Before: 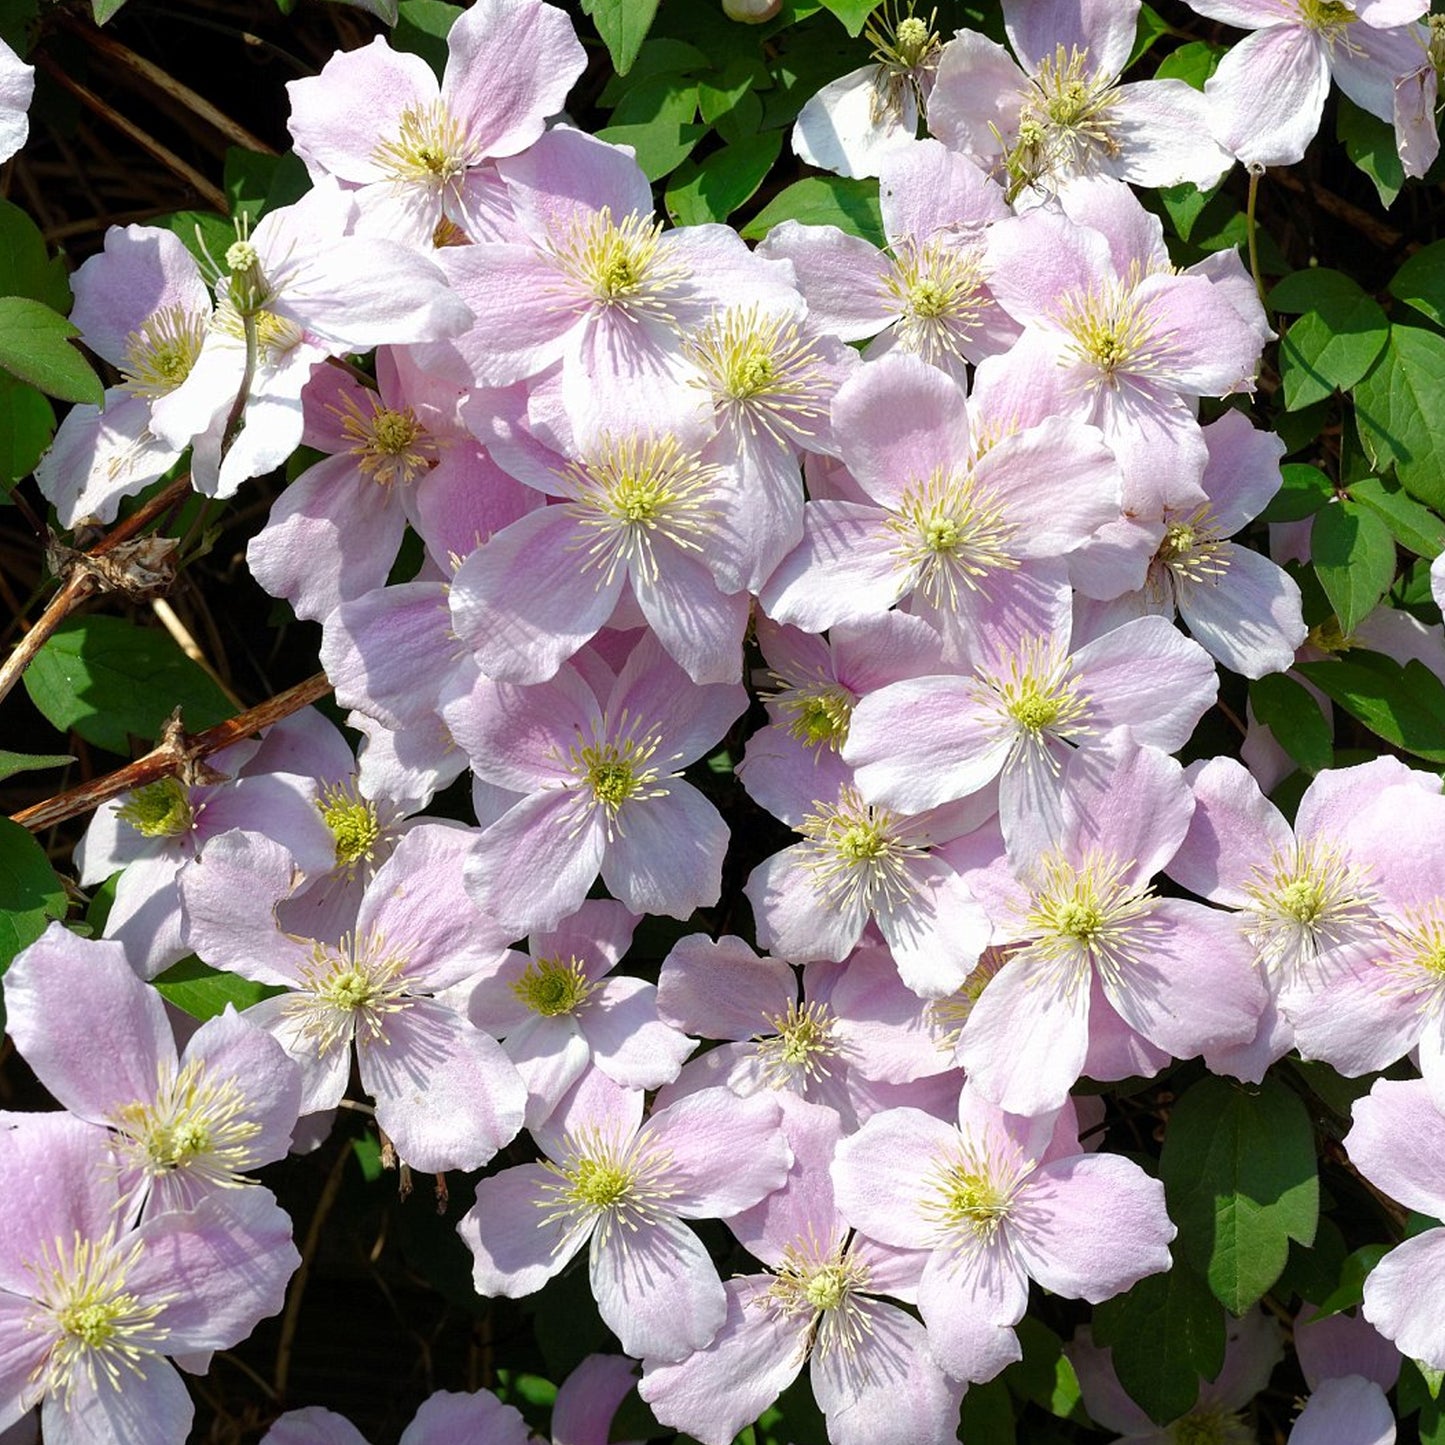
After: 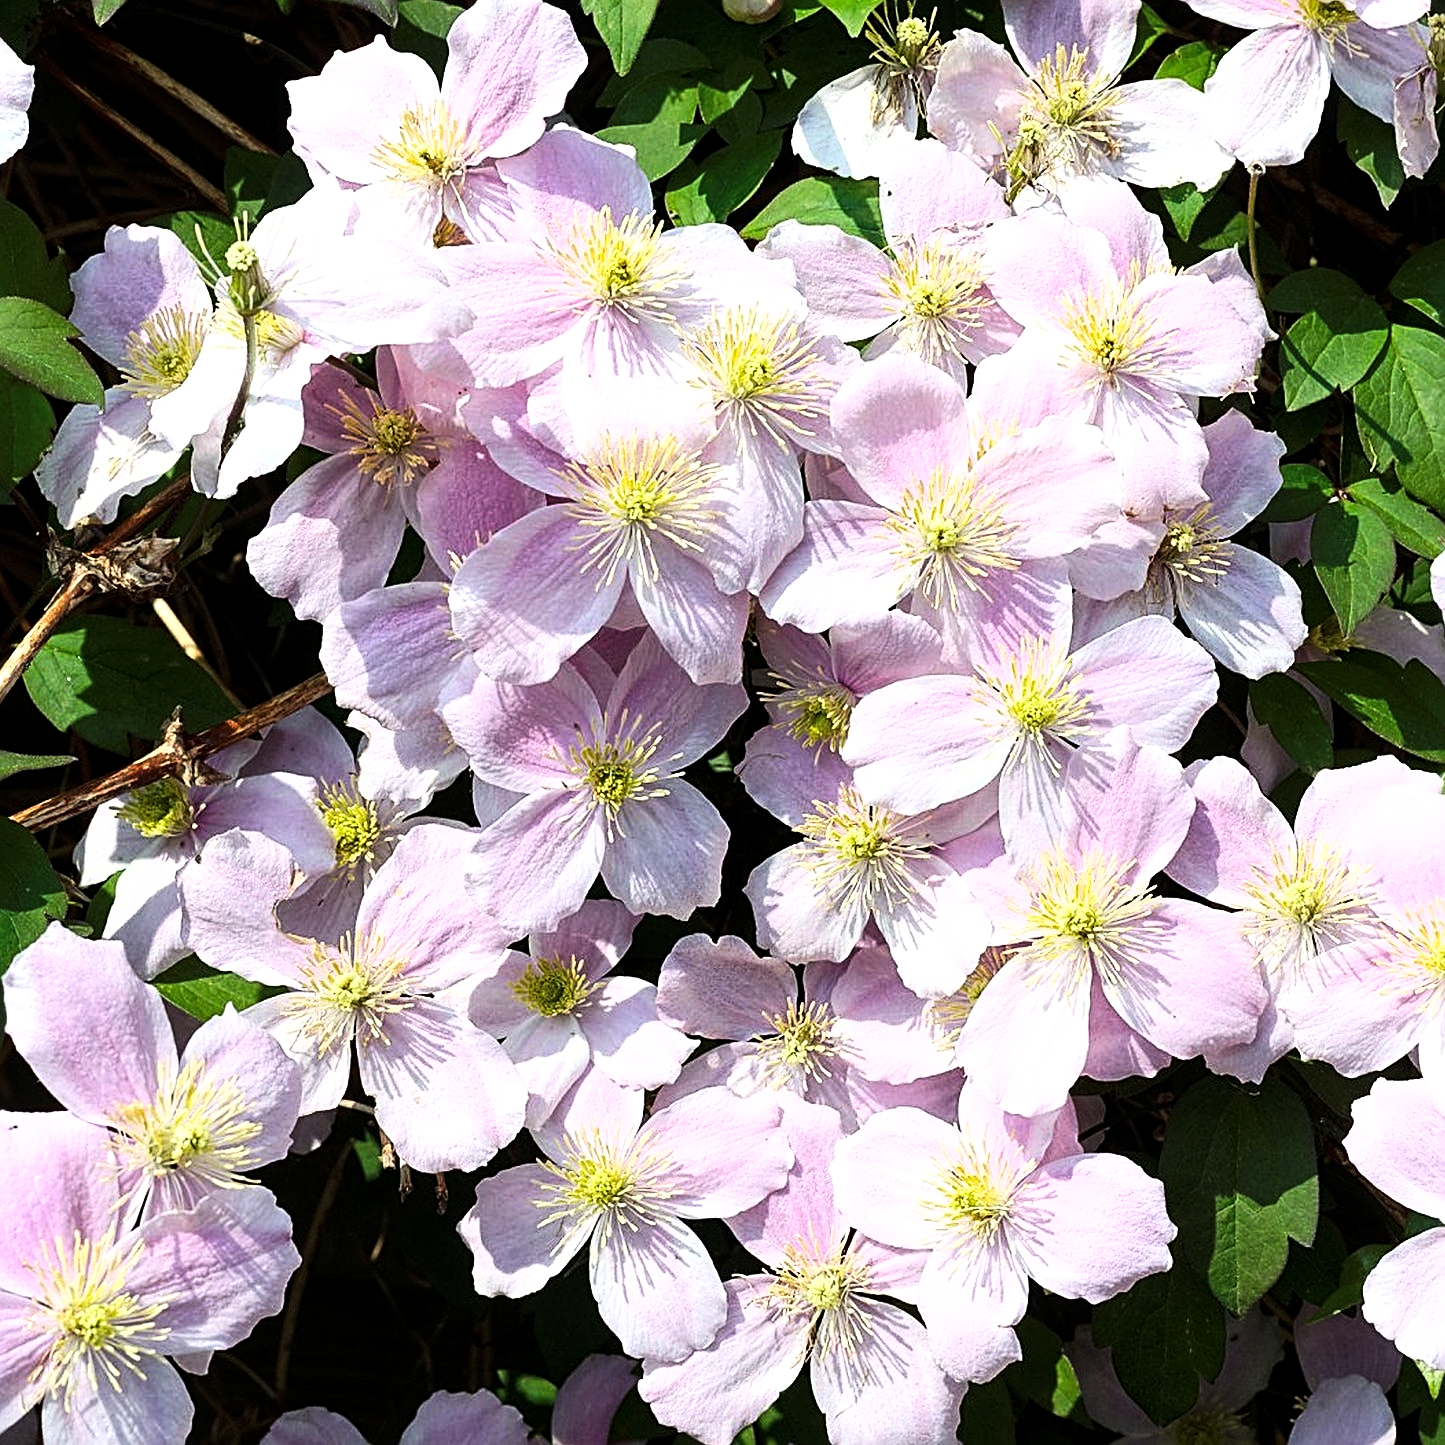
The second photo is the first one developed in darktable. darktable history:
sharpen: radius 2.532, amount 0.622
tone curve: curves: ch0 [(0, 0) (0.187, 0.12) (0.384, 0.363) (0.577, 0.681) (0.735, 0.881) (0.864, 0.959) (1, 0.987)]; ch1 [(0, 0) (0.402, 0.36) (0.476, 0.466) (0.501, 0.501) (0.518, 0.514) (0.564, 0.614) (0.614, 0.664) (0.741, 0.829) (1, 1)]; ch2 [(0, 0) (0.429, 0.387) (0.483, 0.481) (0.503, 0.501) (0.522, 0.531) (0.564, 0.605) (0.615, 0.697) (0.702, 0.774) (1, 0.895)], color space Lab, linked channels, preserve colors none
local contrast: highlights 106%, shadows 98%, detail 120%, midtone range 0.2
